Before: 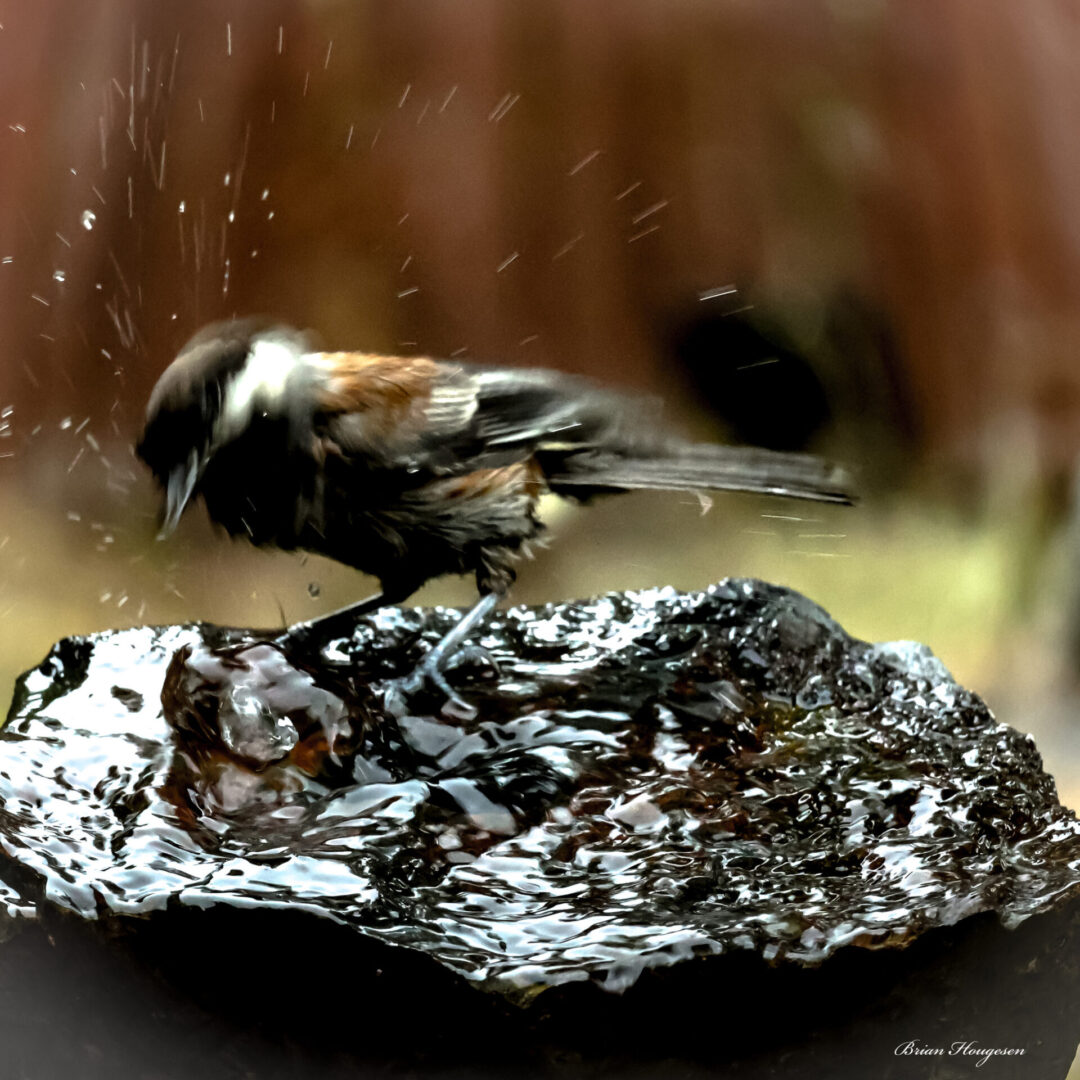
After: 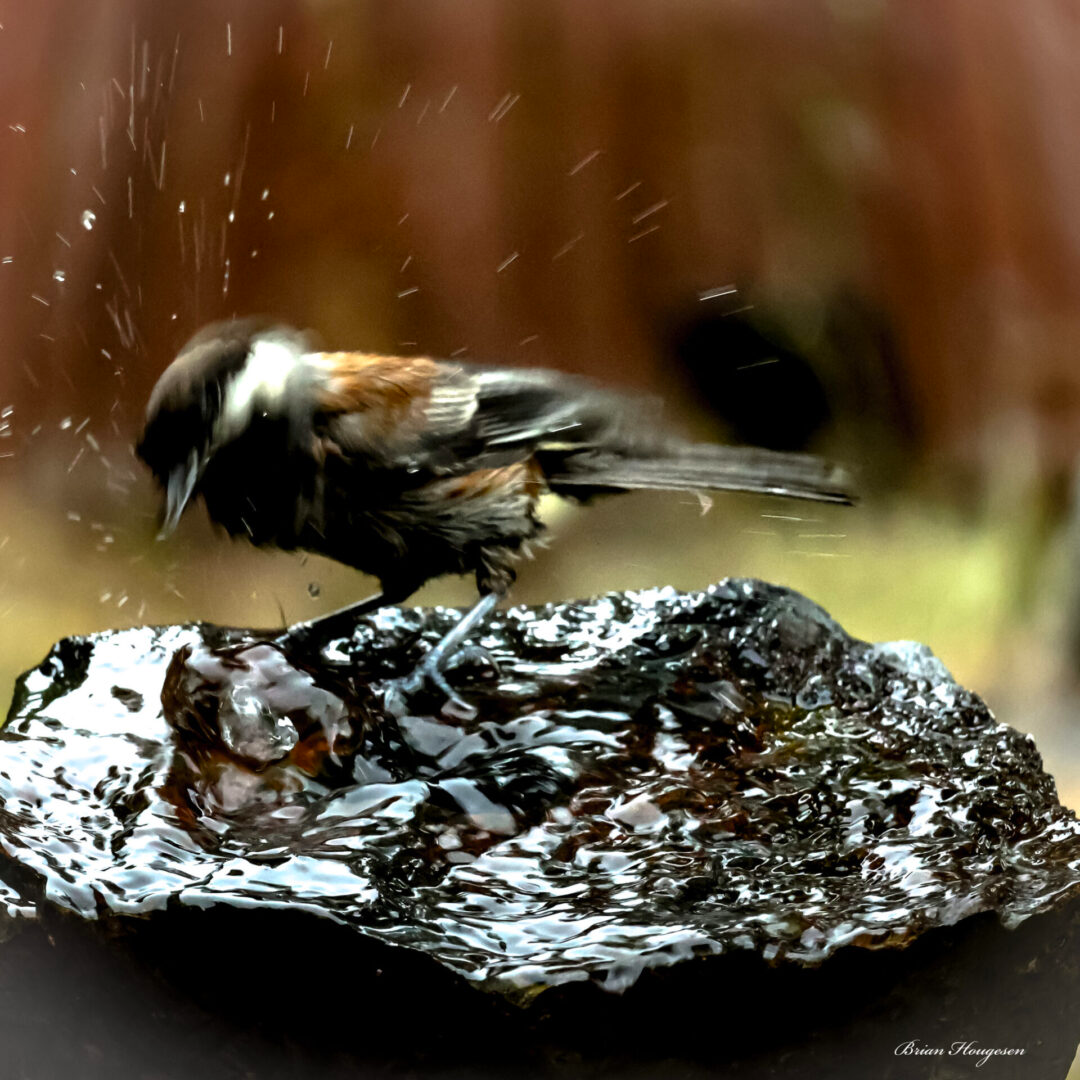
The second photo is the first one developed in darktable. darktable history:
contrast brightness saturation: contrast 0.042, saturation 0.158
